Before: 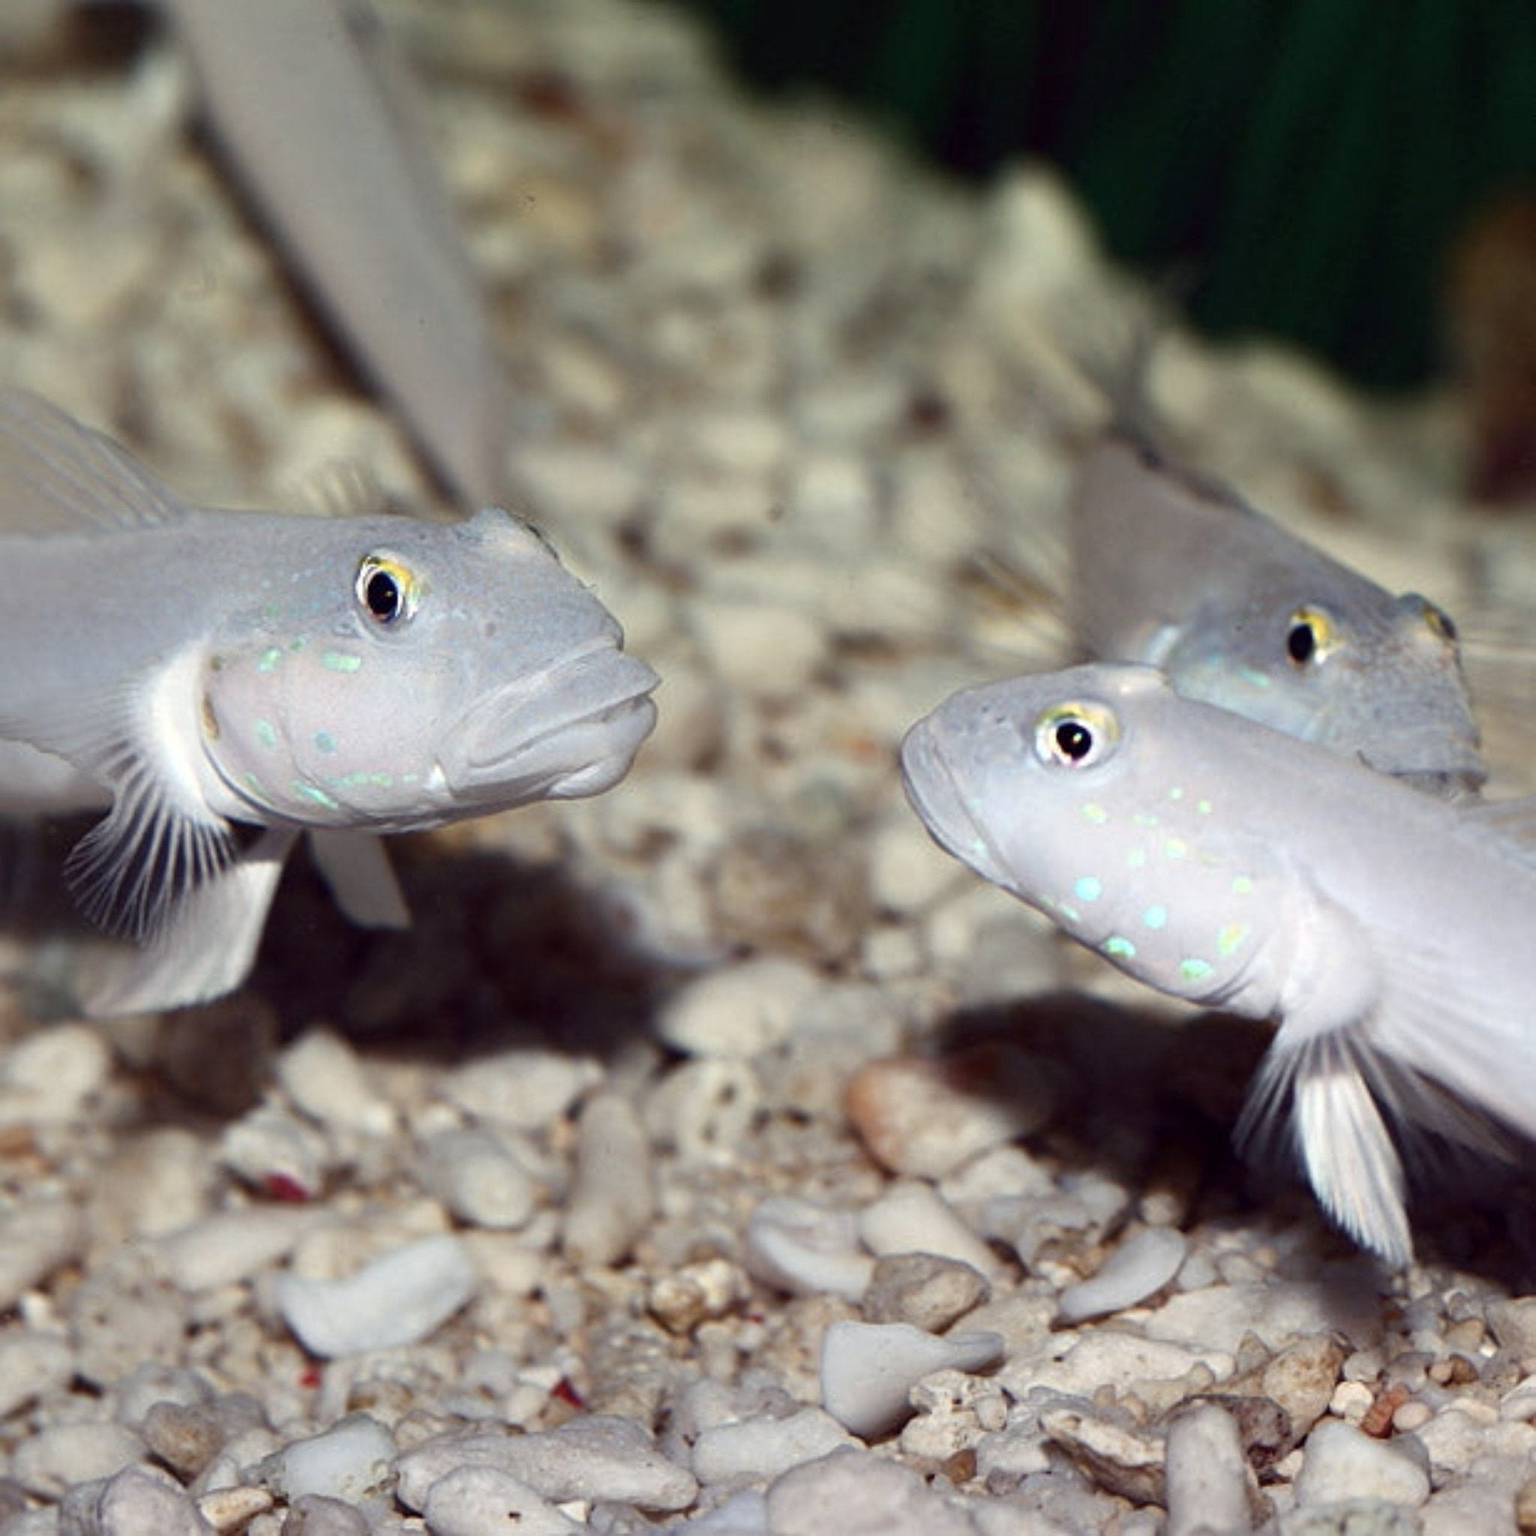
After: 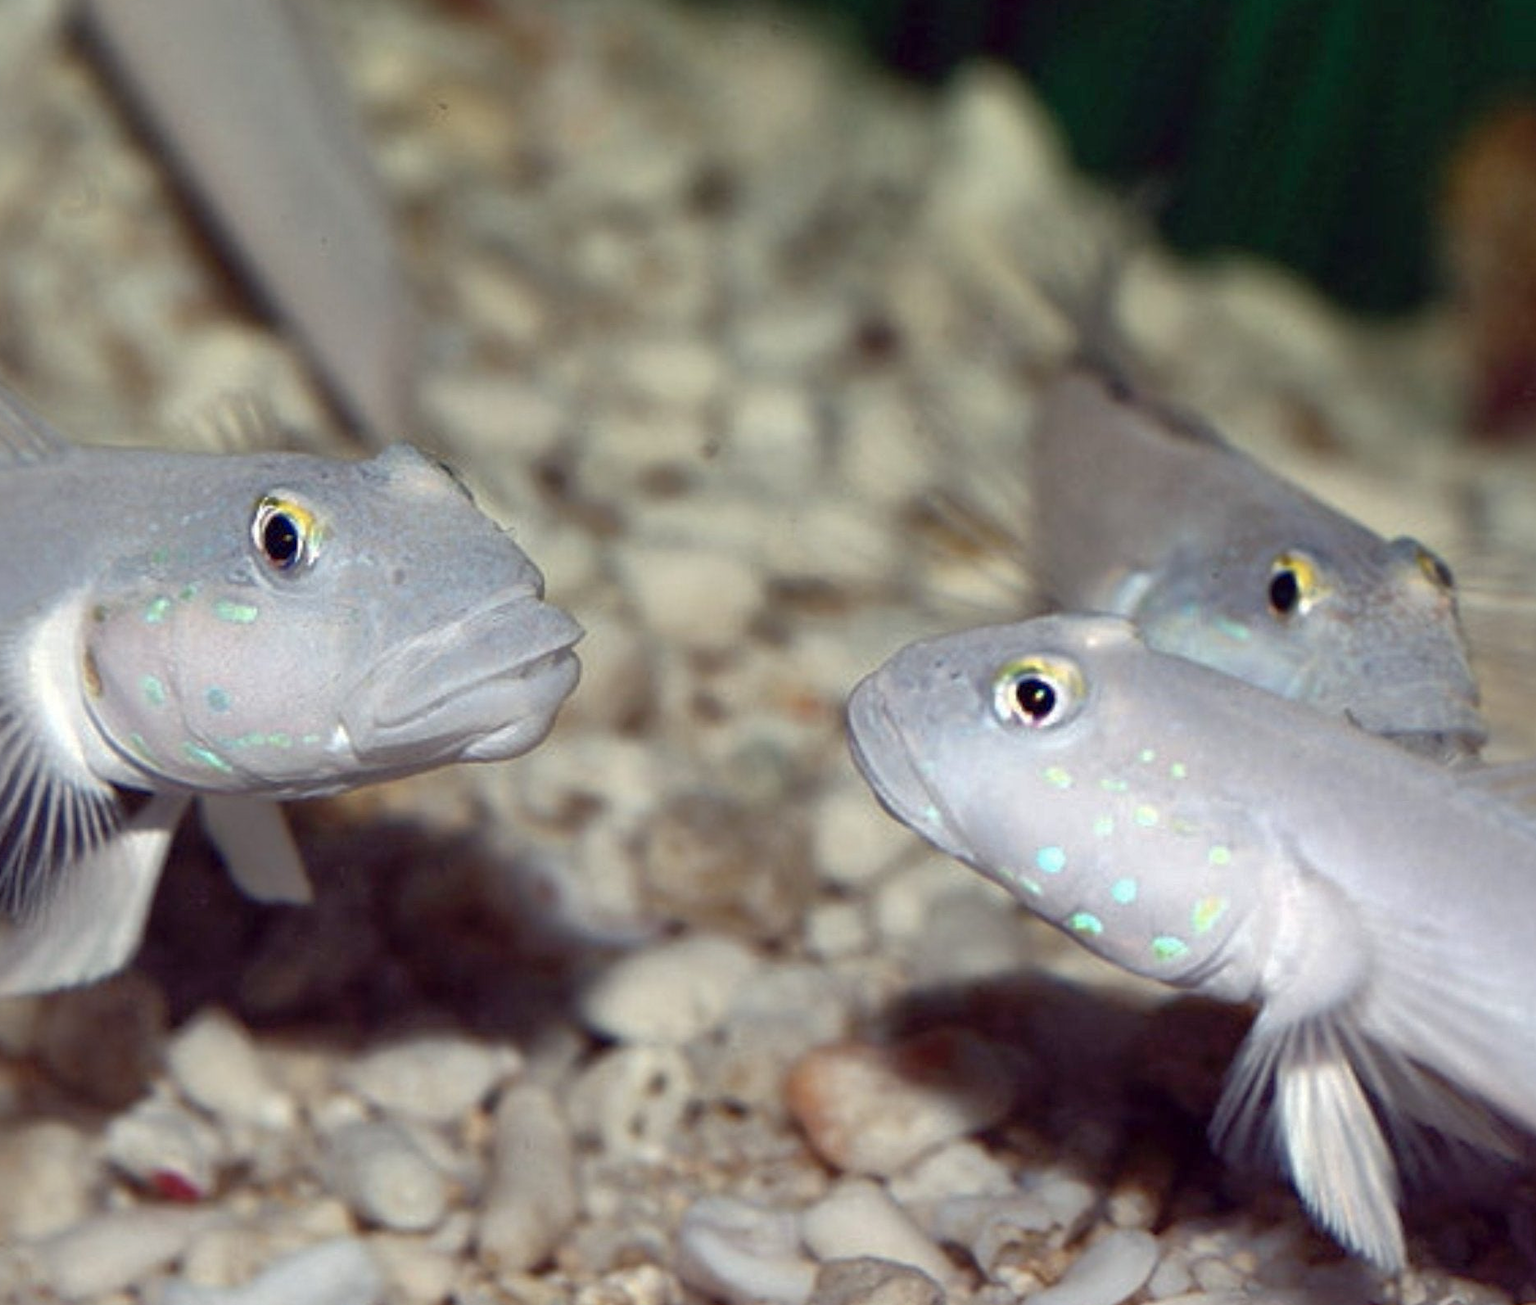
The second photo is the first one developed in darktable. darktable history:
crop: left 8.155%, top 6.611%, bottom 15.385%
shadows and highlights: on, module defaults
